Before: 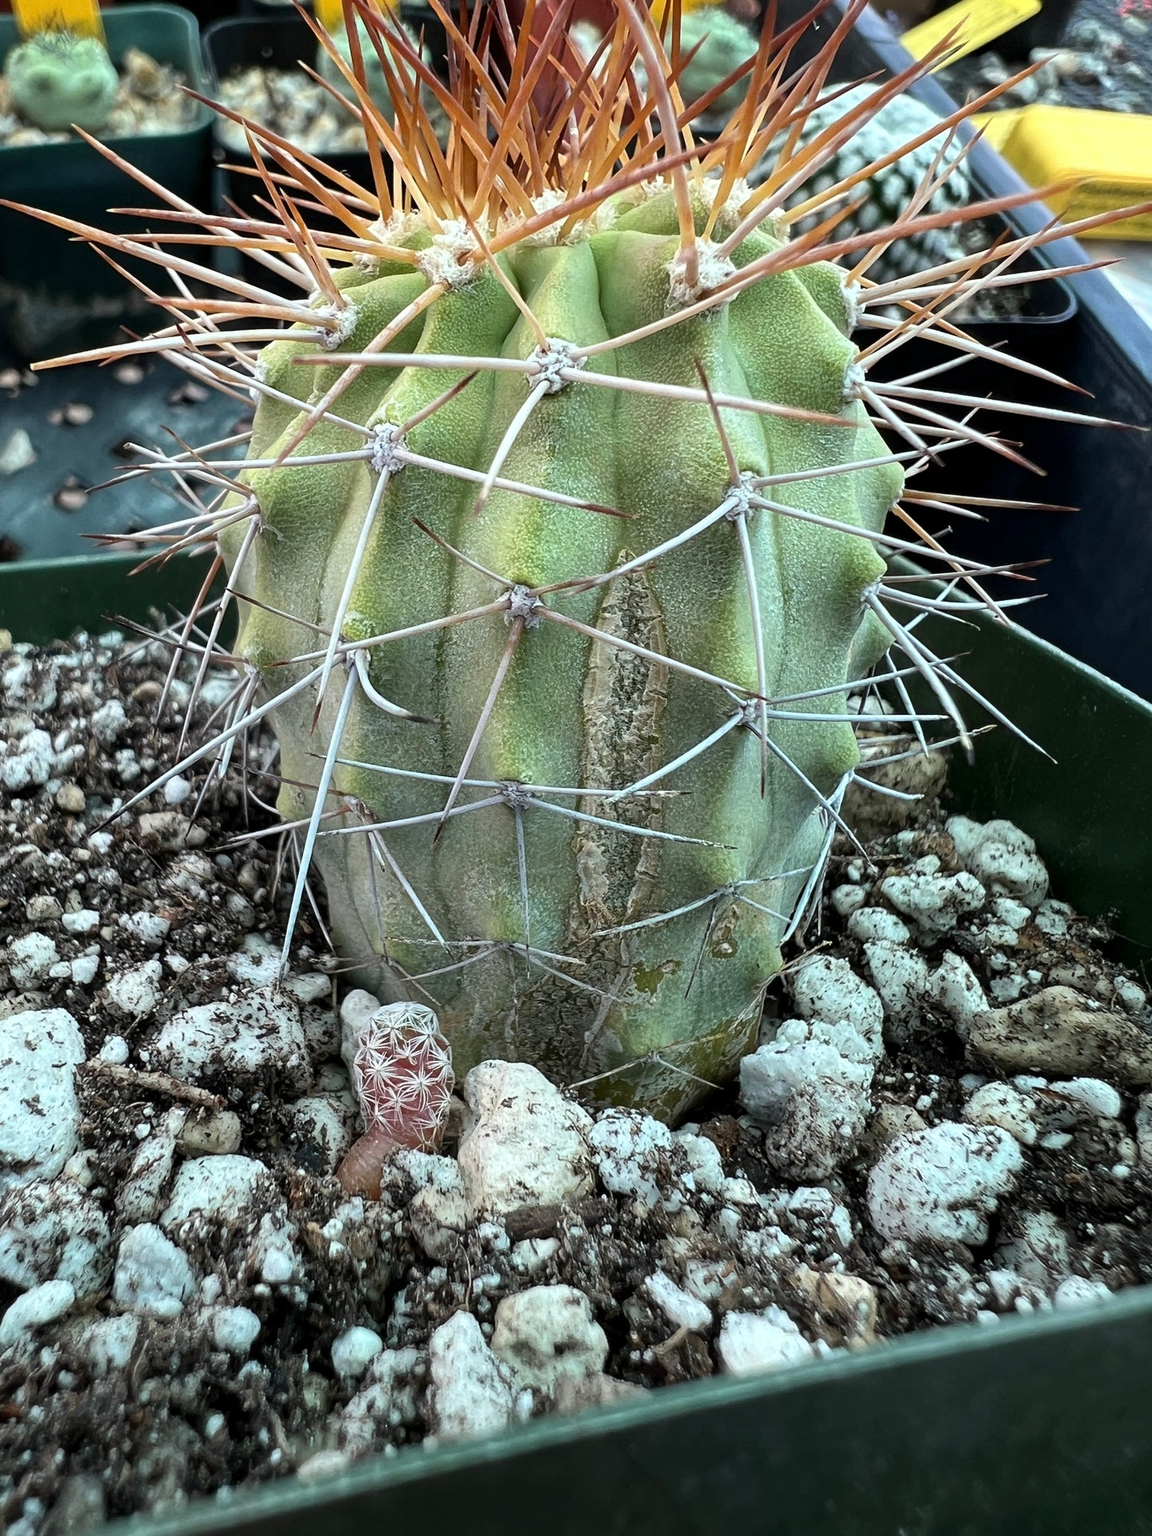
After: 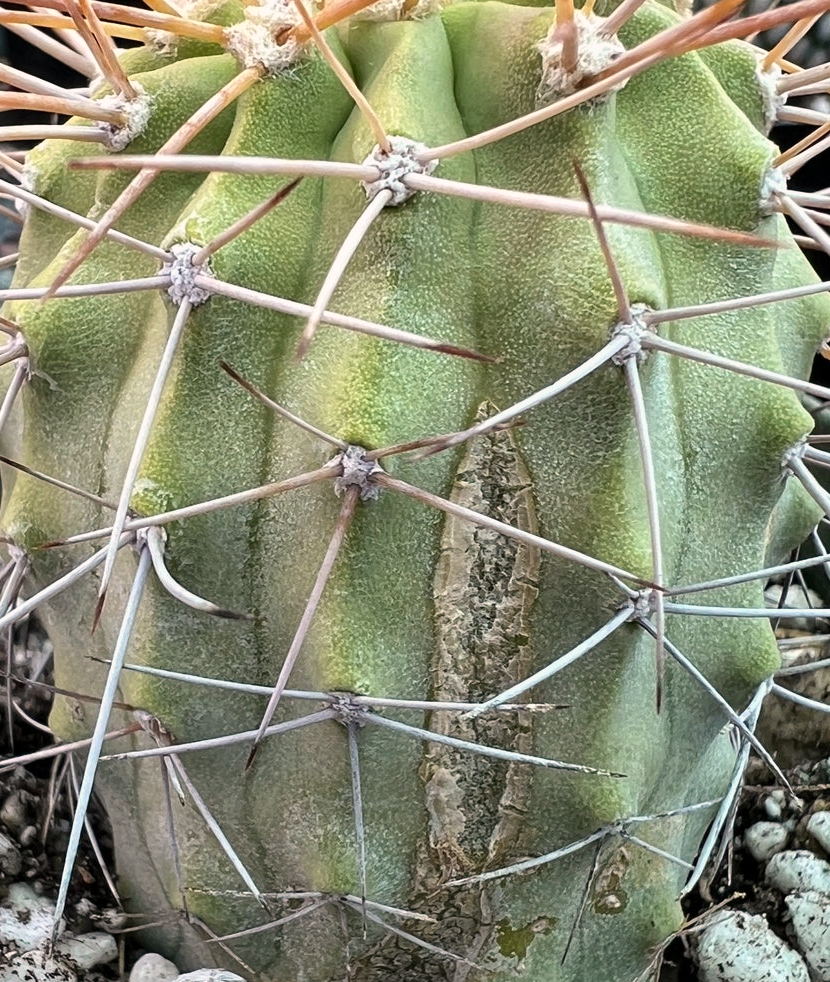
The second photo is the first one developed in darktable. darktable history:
color correction: highlights a* 7.43, highlights b* 4.21
crop: left 20.639%, top 14.977%, right 21.899%, bottom 34.022%
